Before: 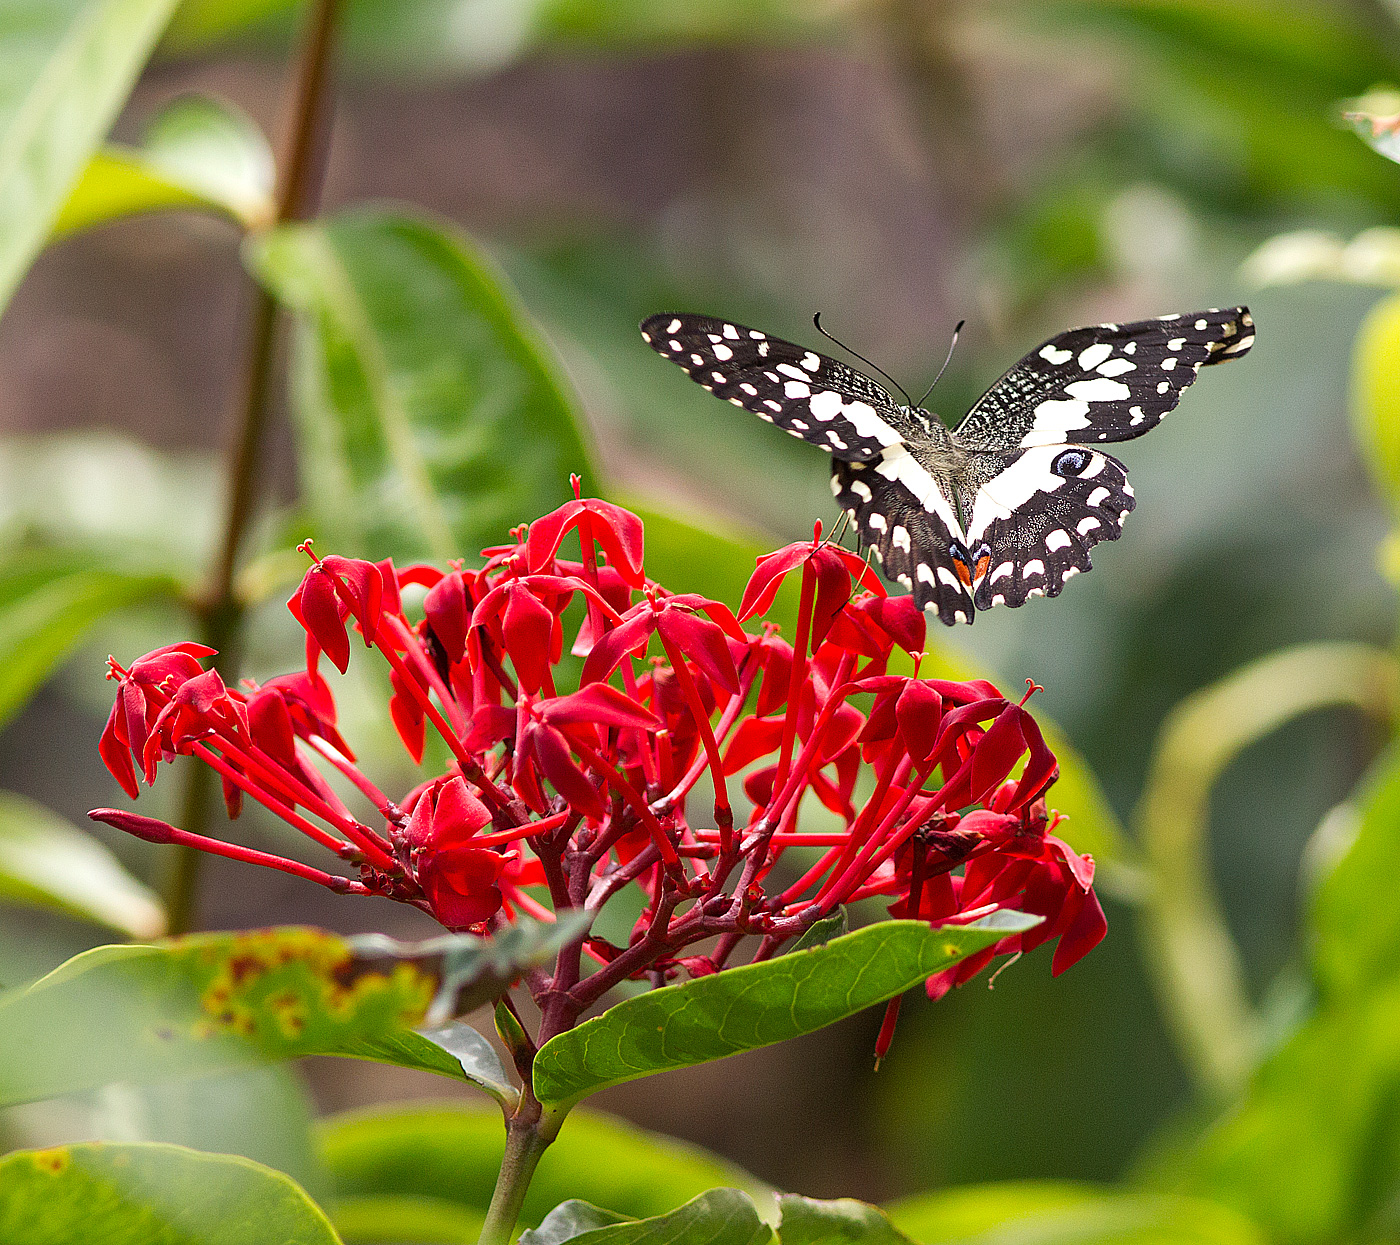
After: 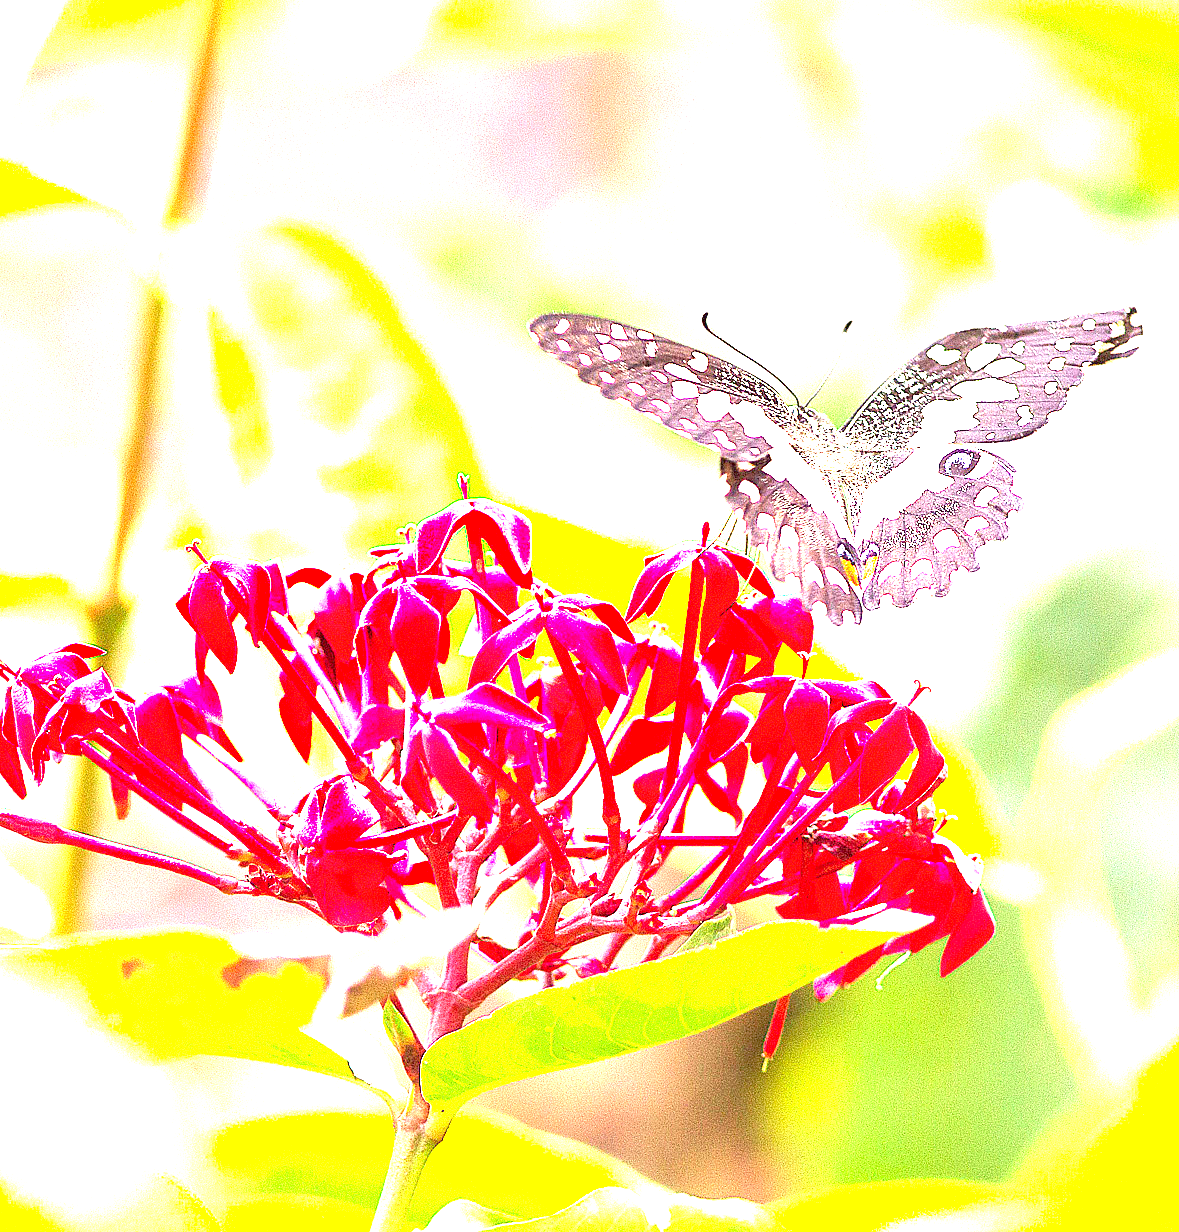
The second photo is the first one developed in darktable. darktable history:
tone curve: curves: ch0 [(0, 0) (0.126, 0.061) (0.362, 0.382) (0.498, 0.498) (0.706, 0.712) (1, 1)]; ch1 [(0, 0) (0.5, 0.522) (0.55, 0.586) (1, 1)]; ch2 [(0, 0) (0.44, 0.424) (0.5, 0.482) (0.537, 0.538) (1, 1)], color space Lab, independent channels, preserve colors none
crop: left 8.026%, right 7.374%
exposure: black level correction 0, exposure 4 EV, compensate exposure bias true, compensate highlight preservation false
